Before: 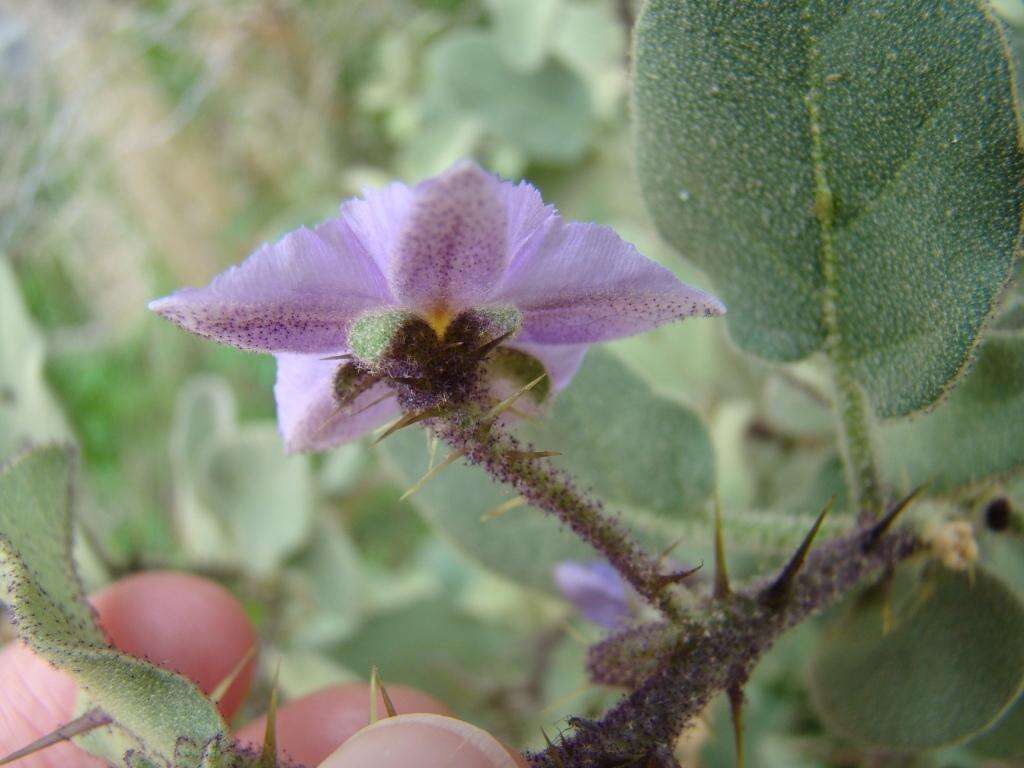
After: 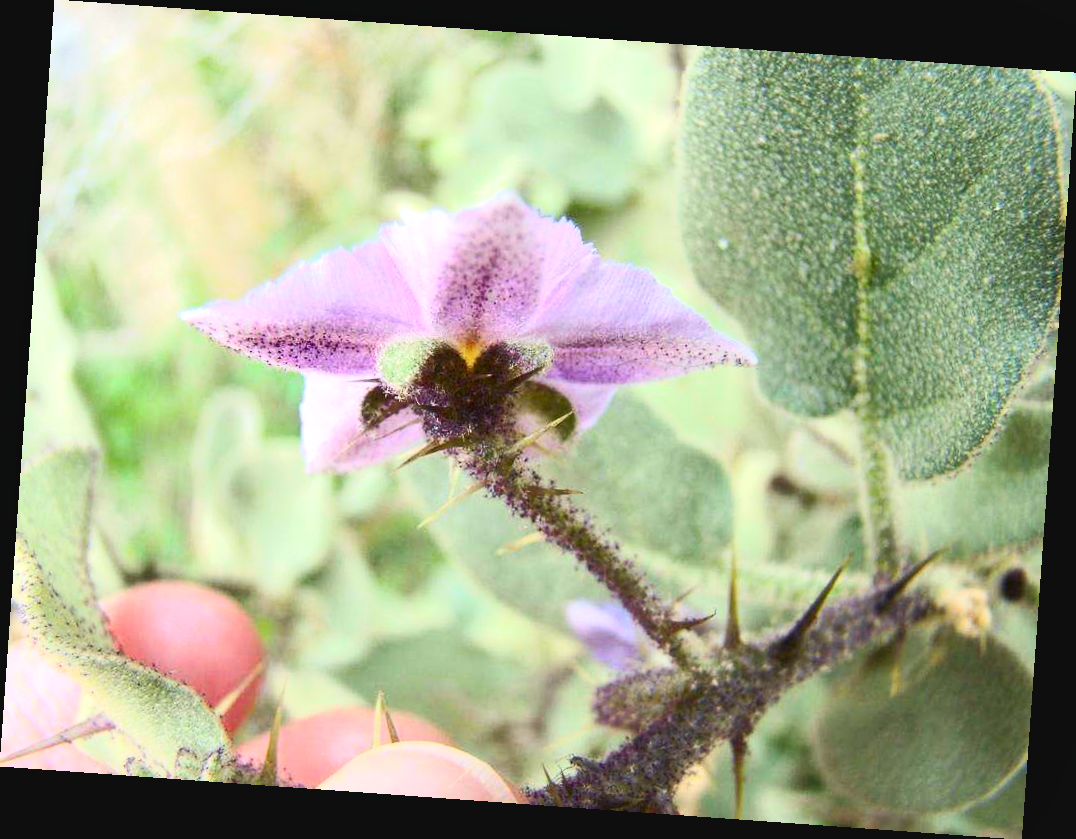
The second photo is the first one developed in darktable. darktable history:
tone curve: curves: ch0 [(0, 0.038) (0.193, 0.212) (0.461, 0.502) (0.629, 0.731) (0.838, 0.916) (1, 0.967)]; ch1 [(0, 0) (0.35, 0.356) (0.45, 0.453) (0.504, 0.503) (0.532, 0.524) (0.558, 0.559) (0.735, 0.762) (1, 1)]; ch2 [(0, 0) (0.281, 0.266) (0.456, 0.469) (0.5, 0.5) (0.533, 0.545) (0.606, 0.607) (0.646, 0.654) (1, 1)], color space Lab, independent channels, preserve colors none
rotate and perspective: rotation 4.1°, automatic cropping off
shadows and highlights: shadows 22.7, highlights -48.71, soften with gaussian
exposure: black level correction 0.001, exposure 1 EV, compensate highlight preservation false
